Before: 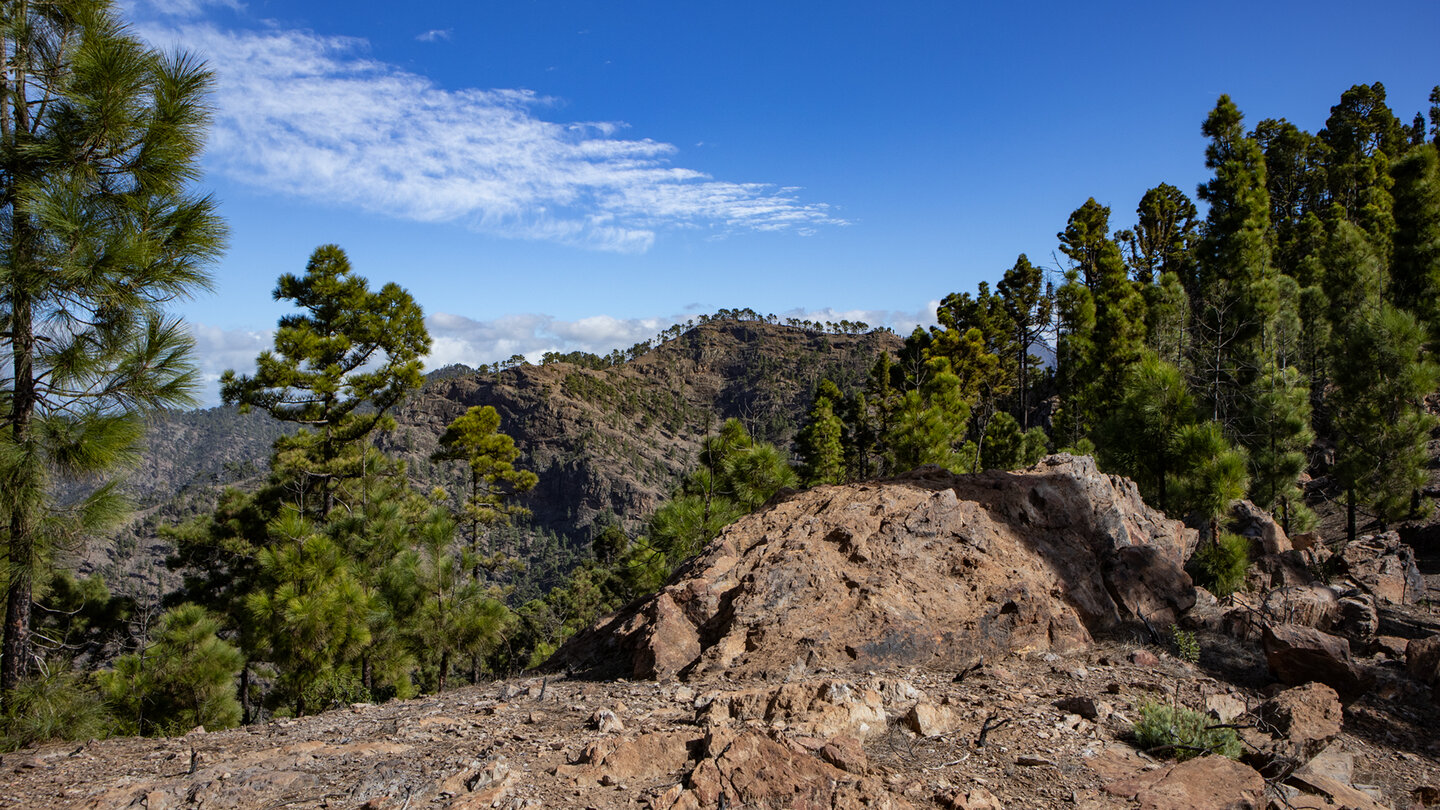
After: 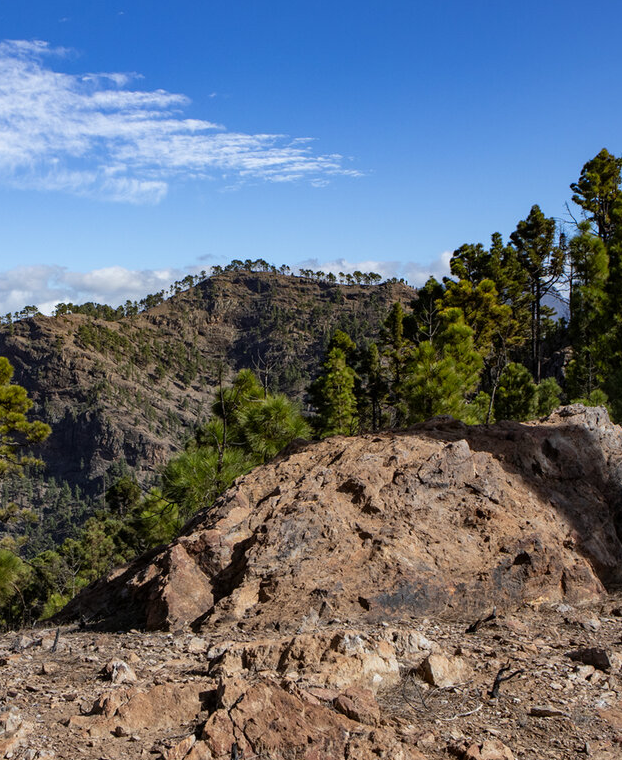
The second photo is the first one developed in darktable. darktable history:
crop: left 33.862%, top 6.084%, right 22.929%
